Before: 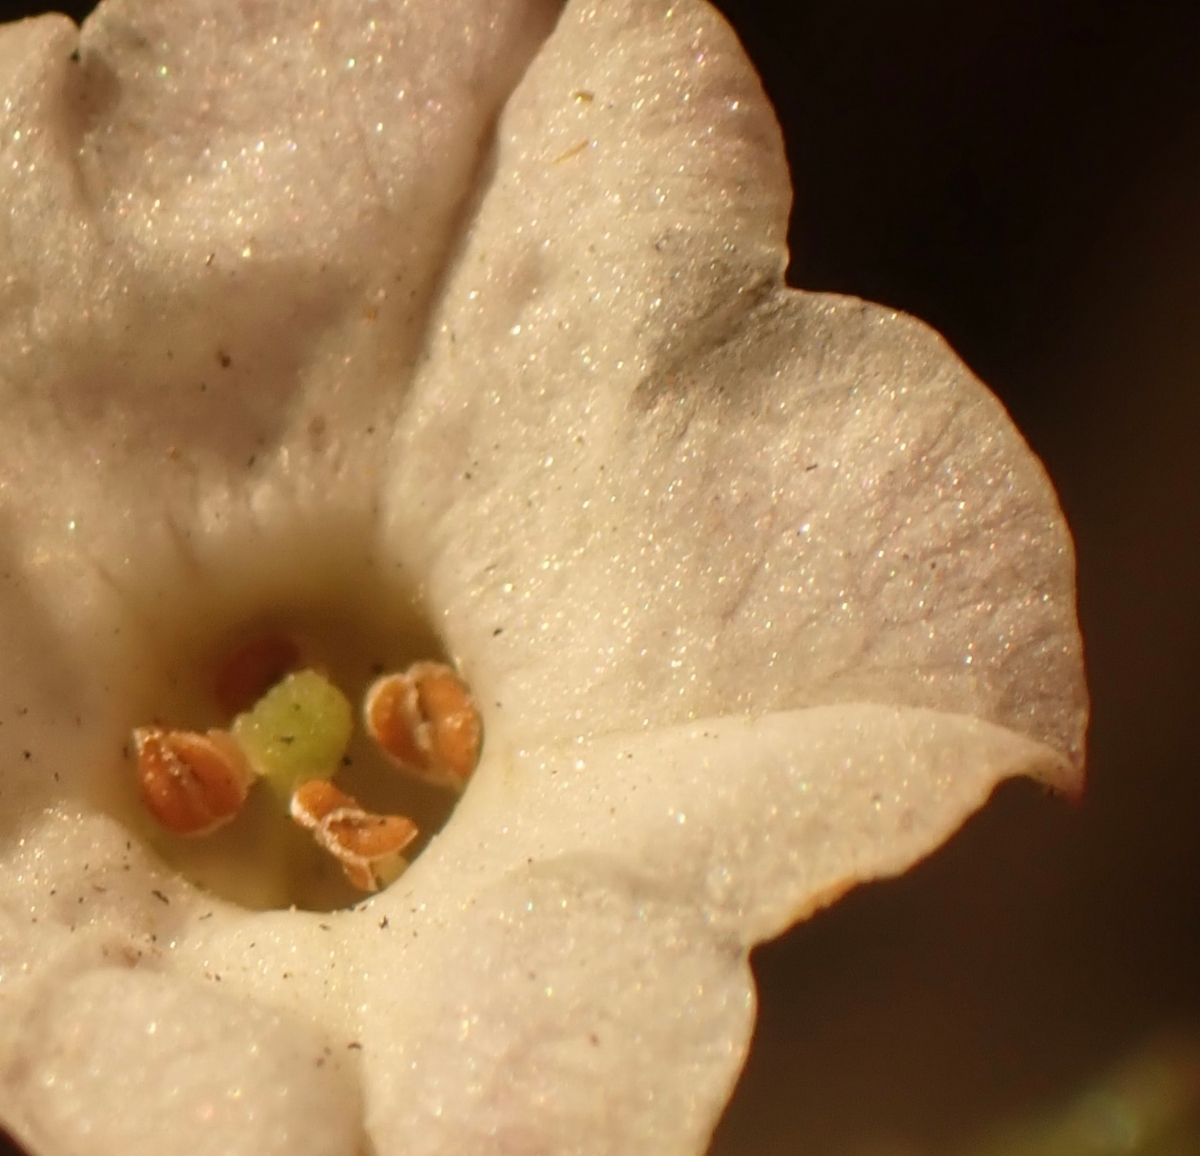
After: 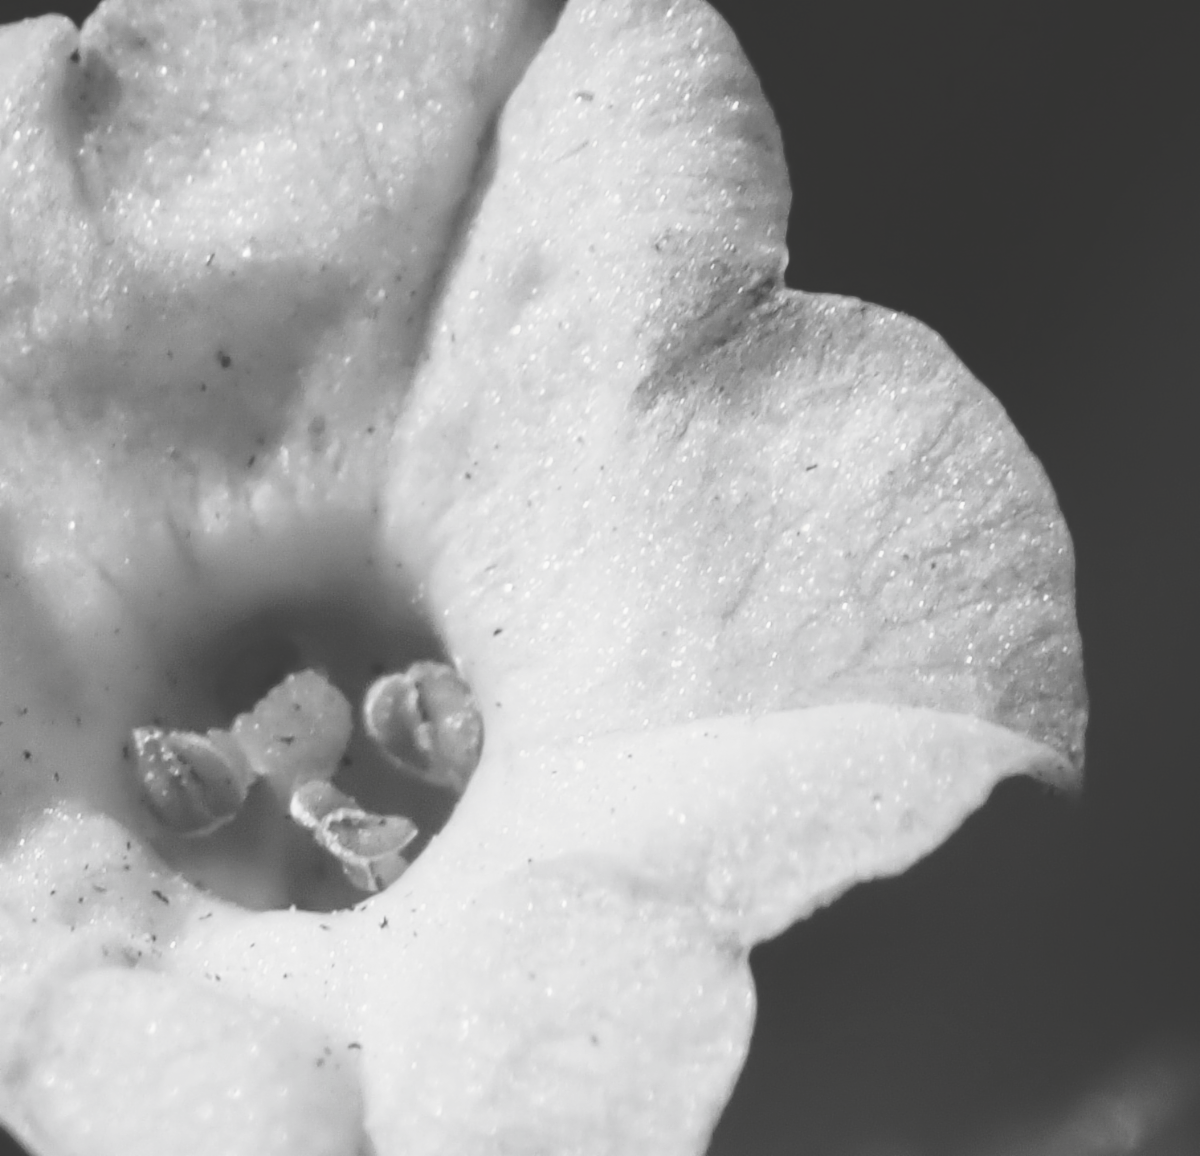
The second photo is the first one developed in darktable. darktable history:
tone curve: curves: ch0 [(0, 0) (0.003, 0.203) (0.011, 0.203) (0.025, 0.21) (0.044, 0.22) (0.069, 0.231) (0.1, 0.243) (0.136, 0.255) (0.177, 0.277) (0.224, 0.305) (0.277, 0.346) (0.335, 0.412) (0.399, 0.492) (0.468, 0.571) (0.543, 0.658) (0.623, 0.75) (0.709, 0.837) (0.801, 0.905) (0.898, 0.955) (1, 1)], preserve colors none
color look up table: target L [94.45, 100.65, 100, 86.7, 75.88, 74.05, 61.19, 57.48, 44.82, 37.82, 31.03, 3.967, 200.91, 84.56, 80.97, 75.52, 65.99, 58.38, 60.17, 64.36, 55.02, 56.32, 37.41, 33.46, 21.71, 100, 85.98, 76.61, 78.07, 76.61, 81.69, 58.64, 59.79, 82.05, 67, 47.64, 75.15, 36.85, 44, 26.21, 26.65, 94.45, 85.98, 84.56, 63.22, 71.1, 68.12, 38.24, 43.19], target a [-0.291, 0.001, -0.652, -0.003, -0.001, 0, 0.001, 0 ×4, -0.091, 0, -0.001, -0.001, 0, 0.001, 0.001, 0, 0, 0.001, 0, 0, 0, -0.001, -0.652, -0.102, -0.002 ×4, 0 ×5, -0.002, 0.001, 0, -0.001, 0, -0.291, -0.102, -0.001, 0 ×5], target b [3.645, -0.003, 8.393, 0.025, 0.004, 0.003, -0.004, 0.003, 0.002, 0.002, 0.002, 1.121, -0.001, 0.003, 0.003, 0.003, -0.004, -0.003, 0.003, 0.003, -0.003, 0.003, -0.002, -0.002, 0.012, 8.393, 1.255, 0.025 ×4, -0.003, 0.003, 0.002, 0.003, 0.003, 0.025, -0.002, -0.003, 0.012, 0.002, 3.645, 1.255, 0.003, -0.003, 0.003, 0.003, 0.002, 0.002], num patches 49
